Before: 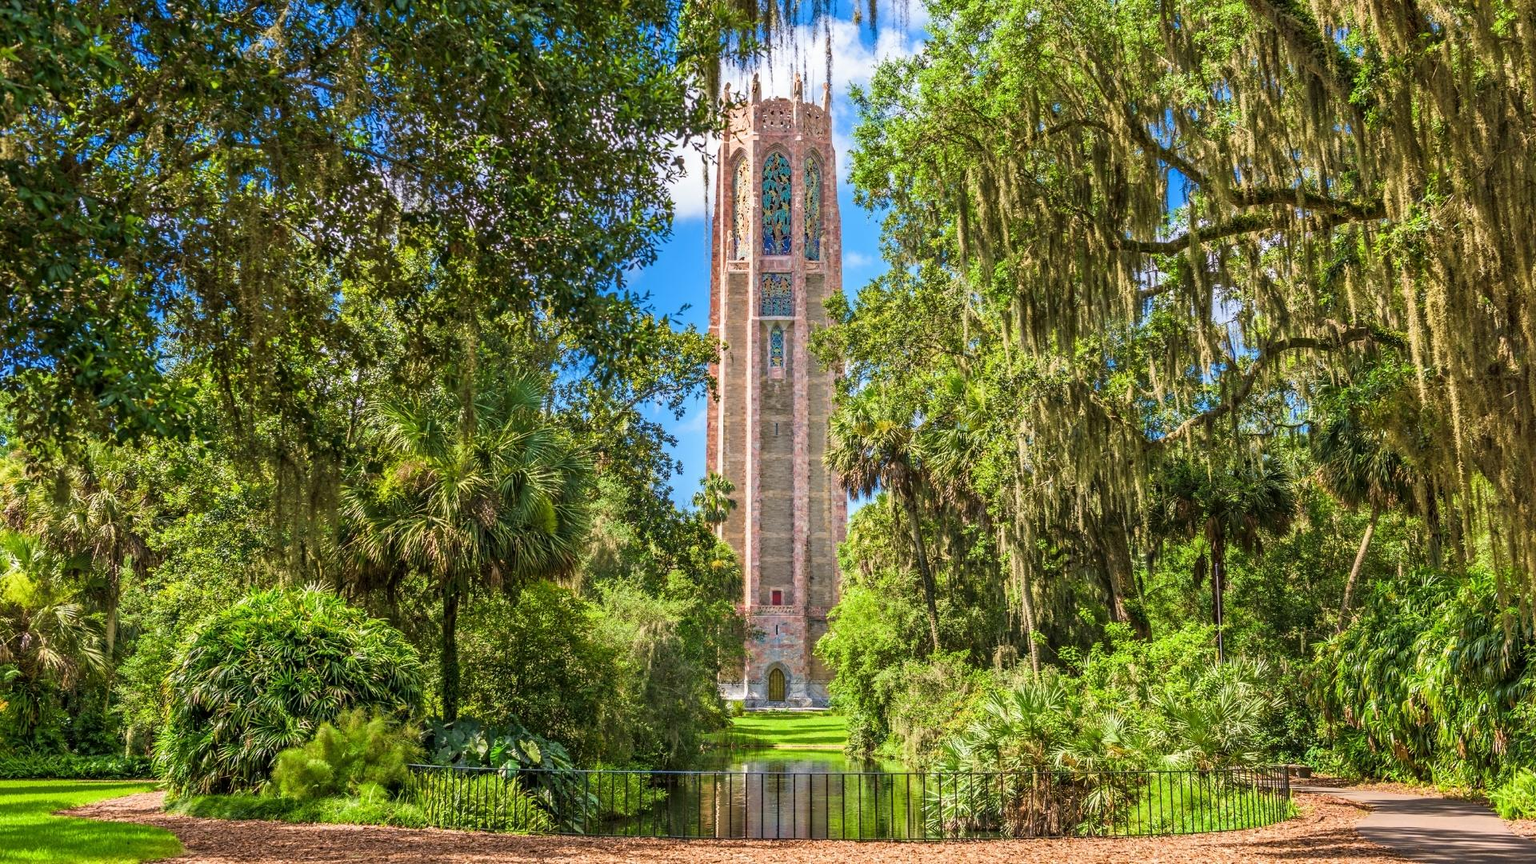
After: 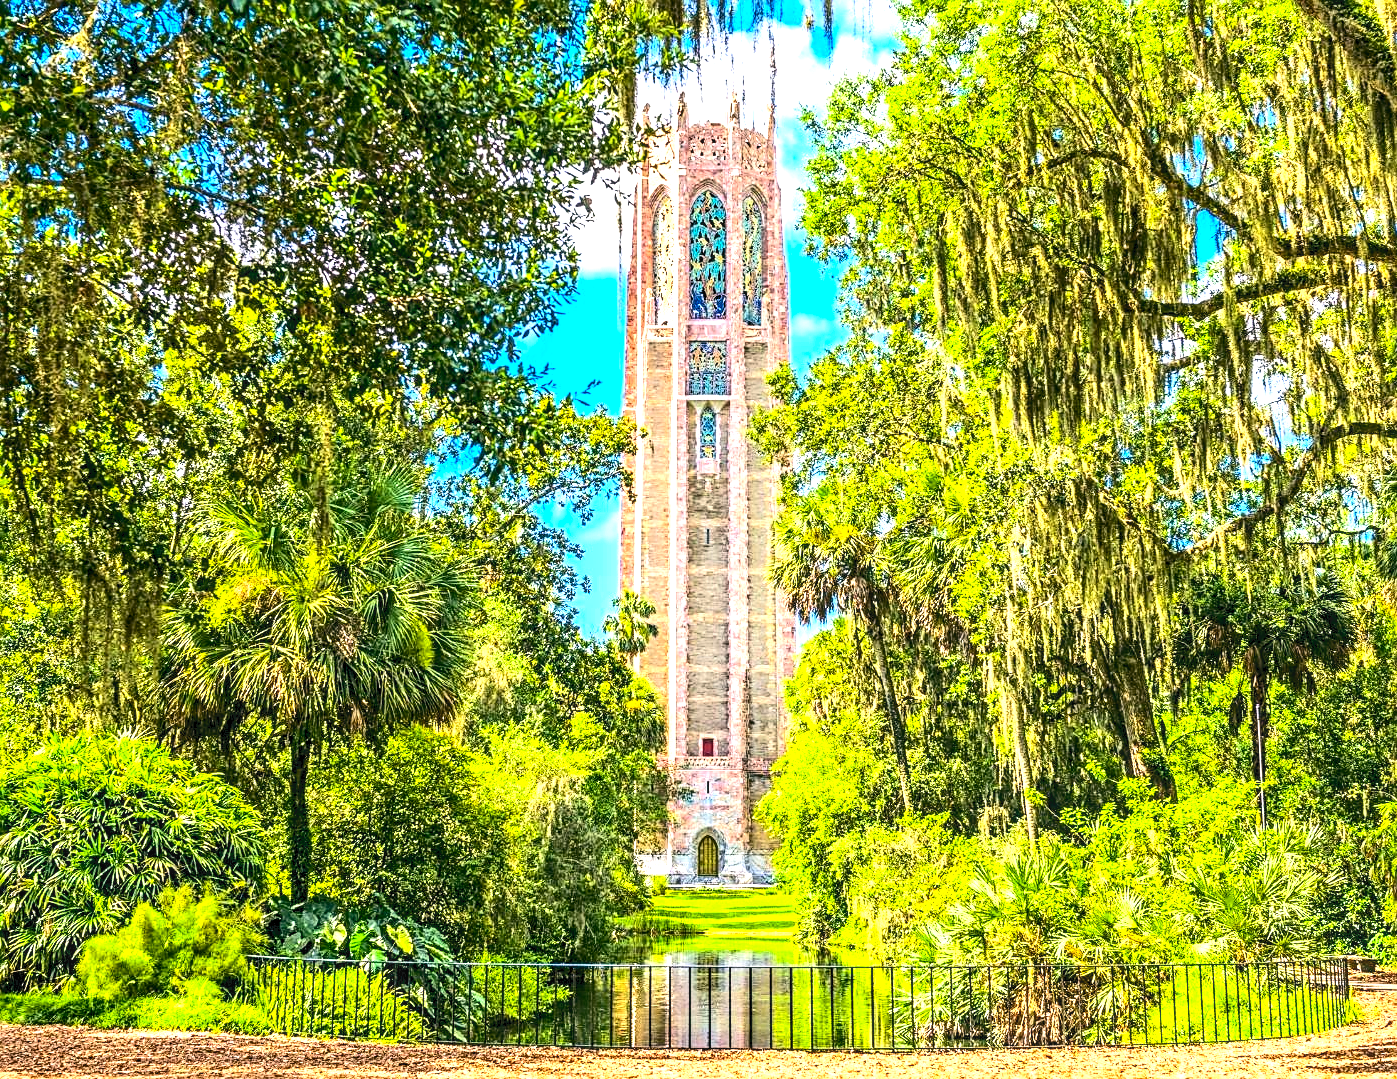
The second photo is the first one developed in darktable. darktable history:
color balance rgb: global offset › luminance -0.345%, global offset › chroma 0.111%, global offset › hue 167.7°, perceptual saturation grading › global saturation 19.832%, perceptual brilliance grading › global brilliance 19.26%, perceptual brilliance grading › shadows -39.423%, global vibrance 20%
tone curve: curves: ch0 [(0, 0) (0.003, 0.046) (0.011, 0.052) (0.025, 0.059) (0.044, 0.069) (0.069, 0.084) (0.1, 0.107) (0.136, 0.133) (0.177, 0.171) (0.224, 0.216) (0.277, 0.293) (0.335, 0.371) (0.399, 0.481) (0.468, 0.577) (0.543, 0.662) (0.623, 0.749) (0.709, 0.831) (0.801, 0.891) (0.898, 0.942) (1, 1)], color space Lab, independent channels, preserve colors none
crop: left 13.725%, right 13.506%
sharpen: amount 0.496
exposure: black level correction 0, exposure 0.897 EV, compensate highlight preservation false
local contrast: detail 130%
